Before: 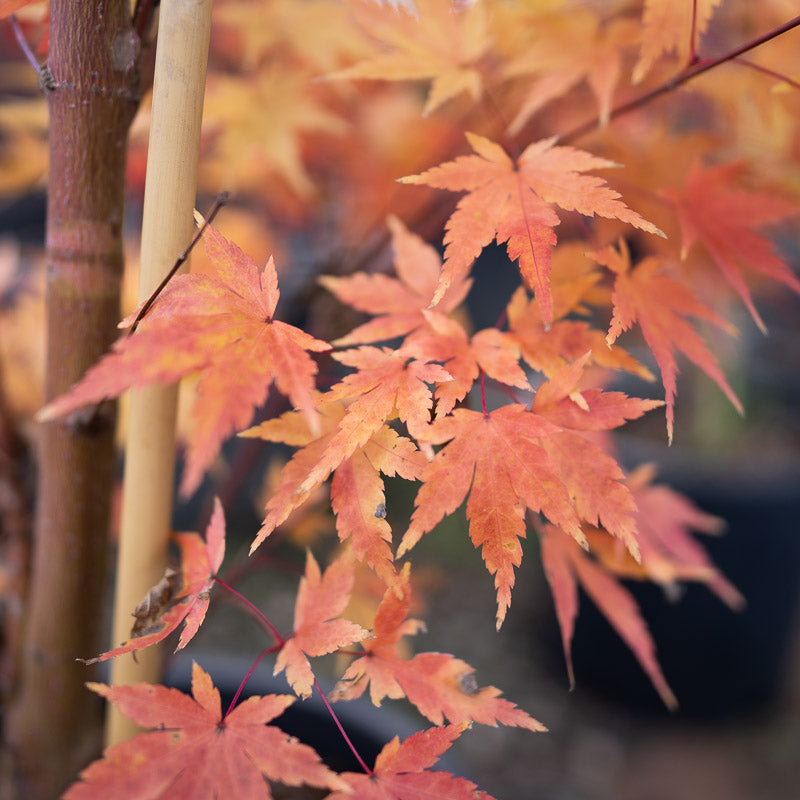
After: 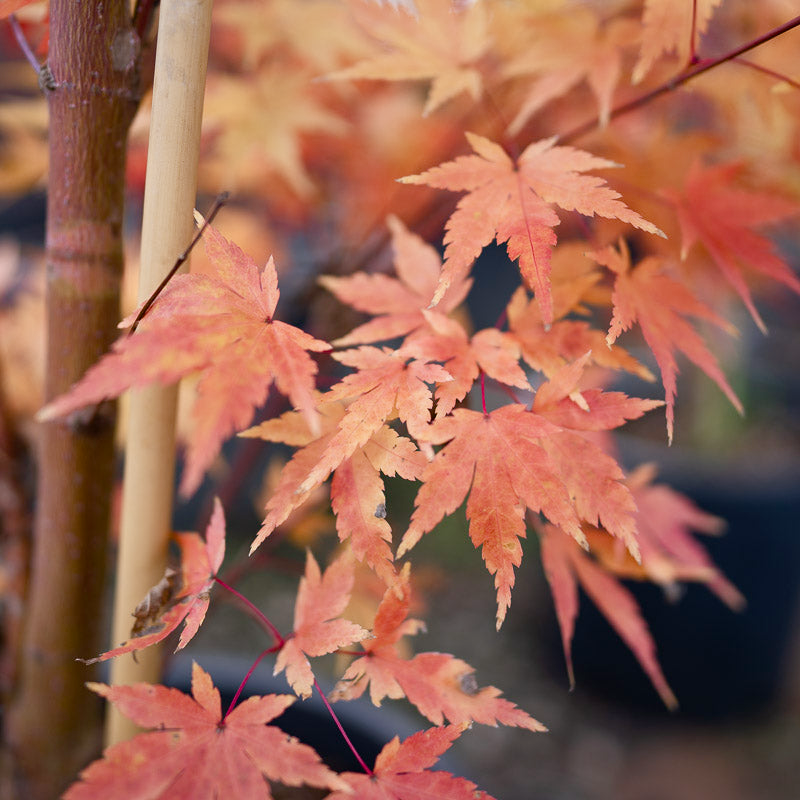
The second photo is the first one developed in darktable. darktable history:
color balance rgb: shadows lift › chroma 0.962%, shadows lift › hue 114.17°, perceptual saturation grading › global saturation 20%, perceptual saturation grading › highlights -49.628%, perceptual saturation grading › shadows 24.623%, global vibrance 9.54%
